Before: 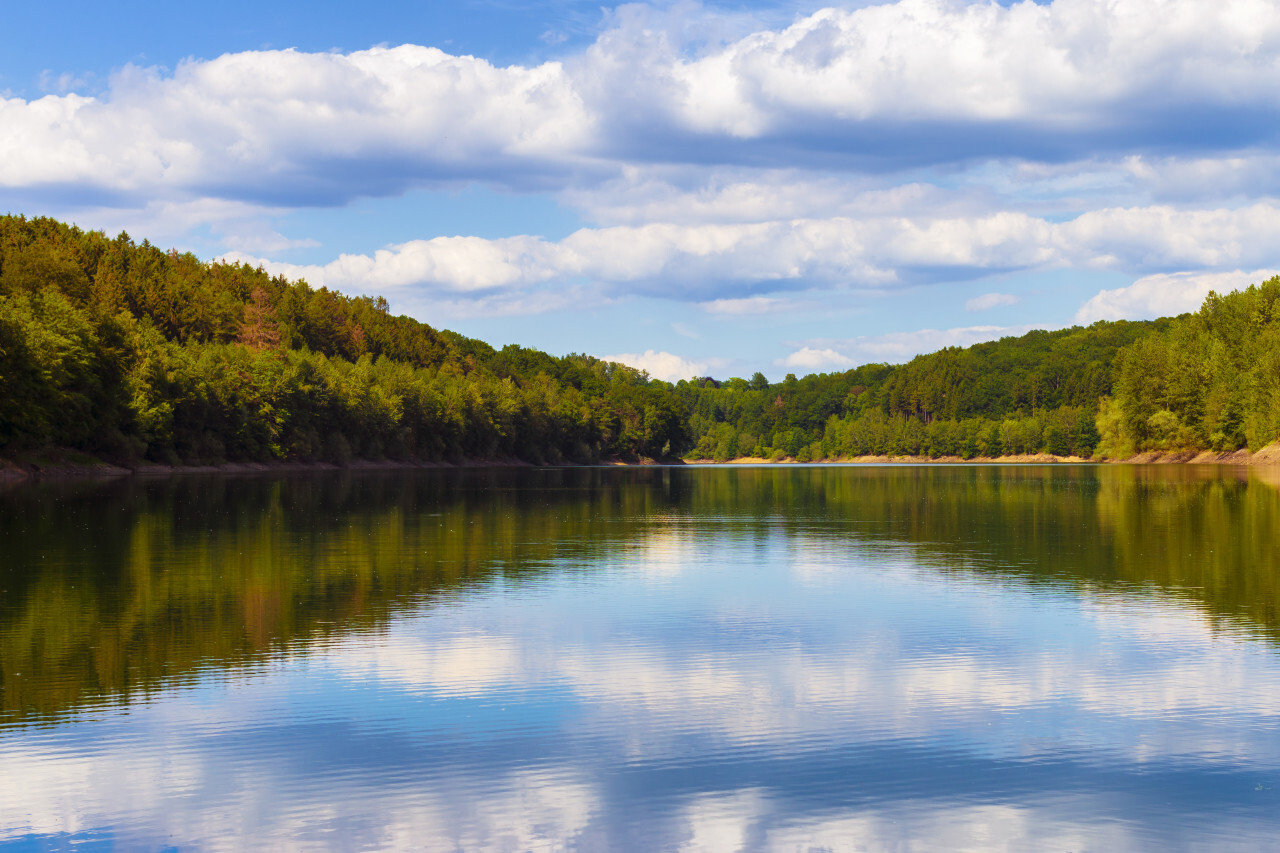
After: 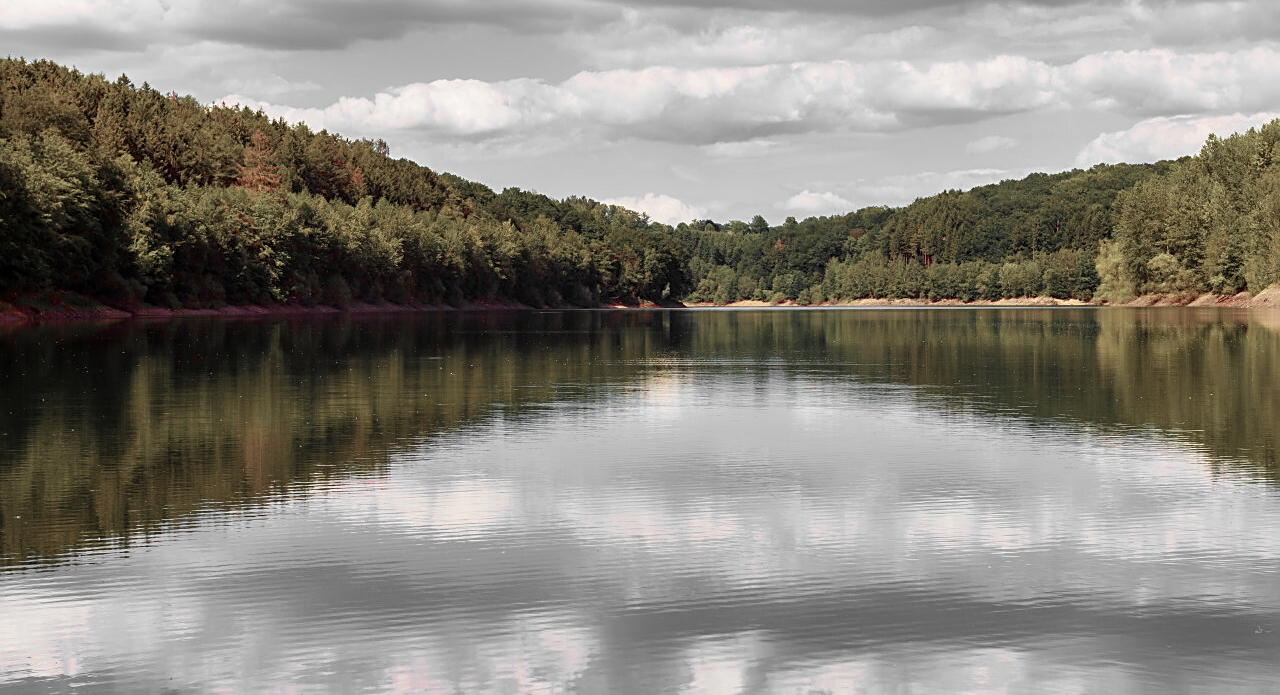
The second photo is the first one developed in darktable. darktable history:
sharpen: on, module defaults
color zones: curves: ch1 [(0, 0.831) (0.08, 0.771) (0.157, 0.268) (0.241, 0.207) (0.562, -0.005) (0.714, -0.013) (0.876, 0.01) (1, 0.831)]
crop and rotate: top 18.478%
